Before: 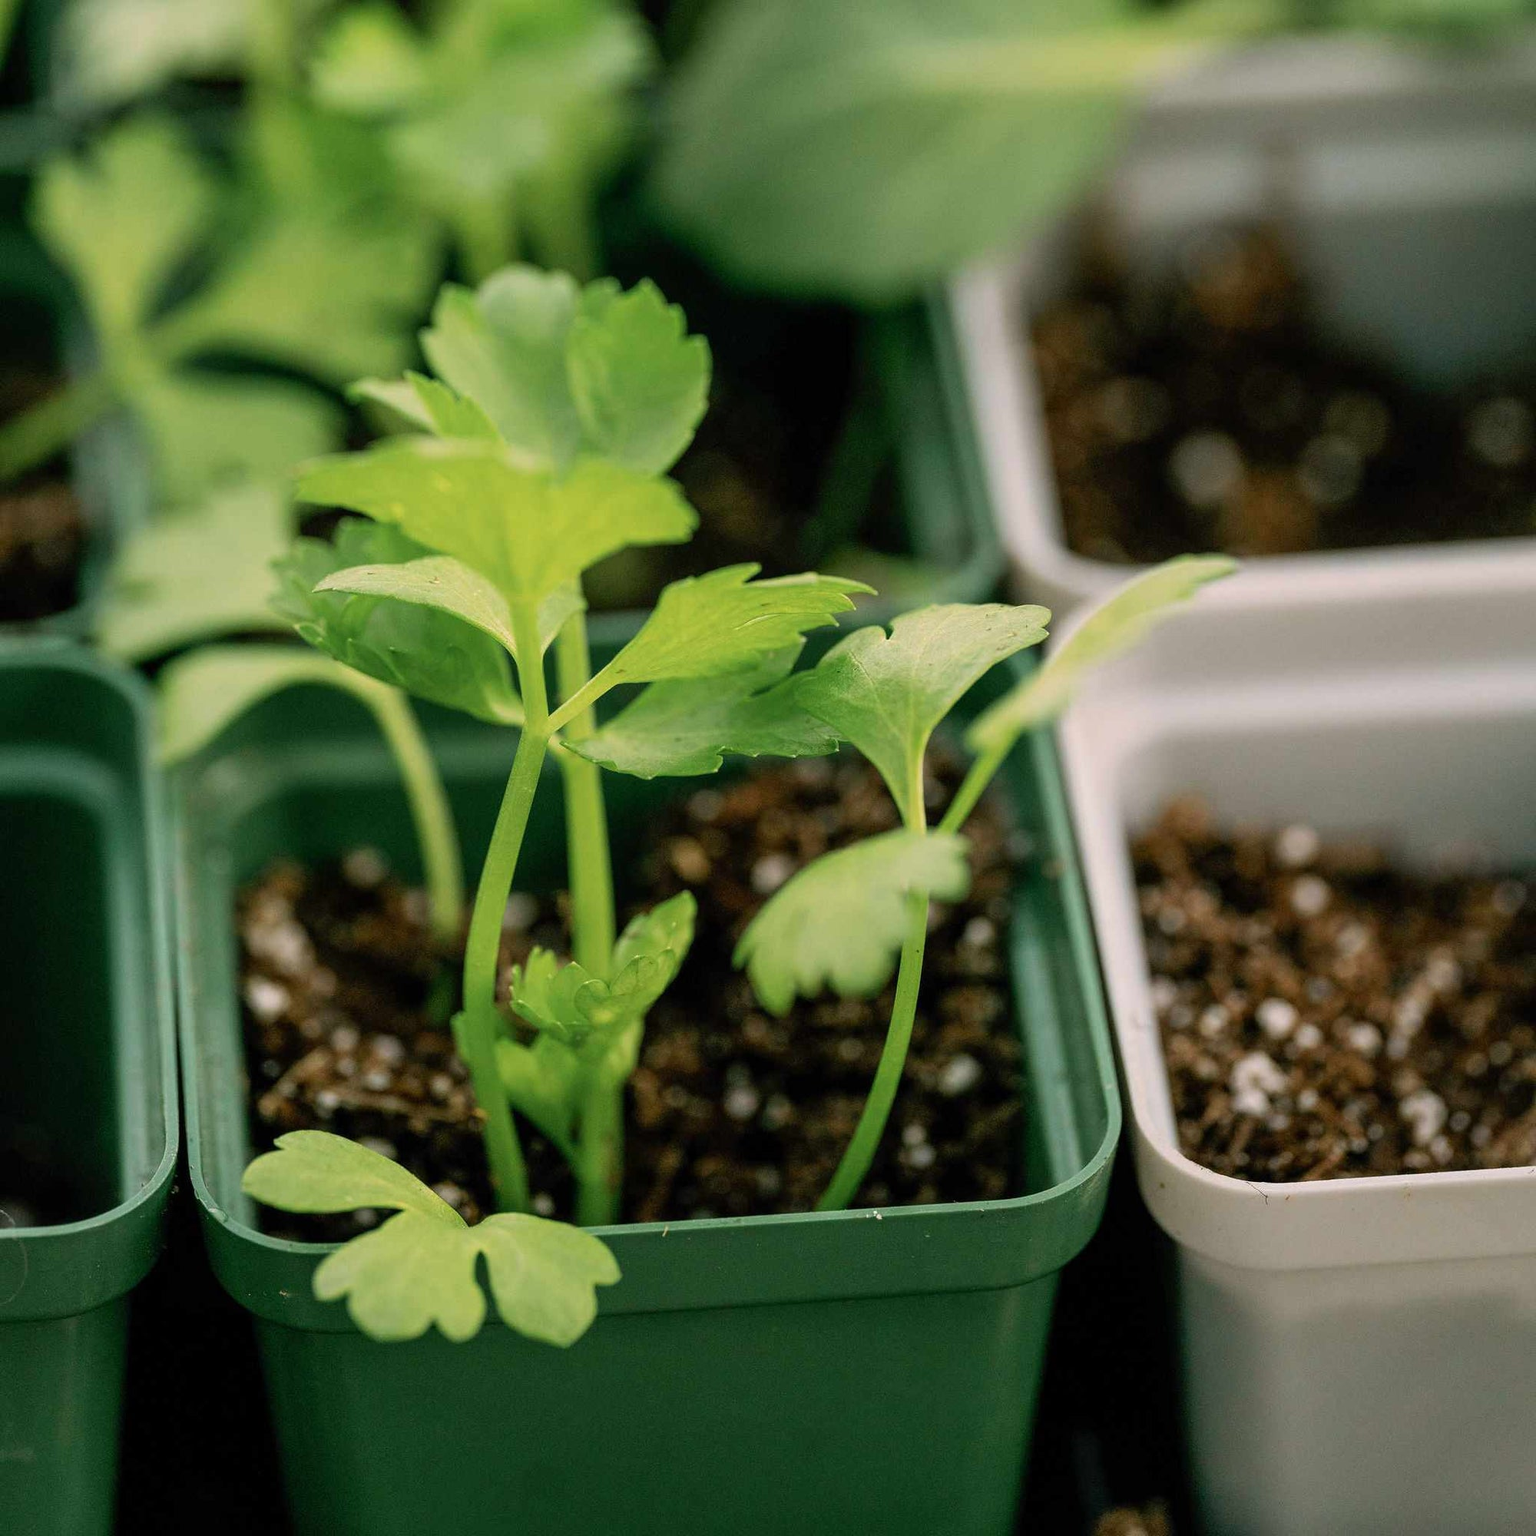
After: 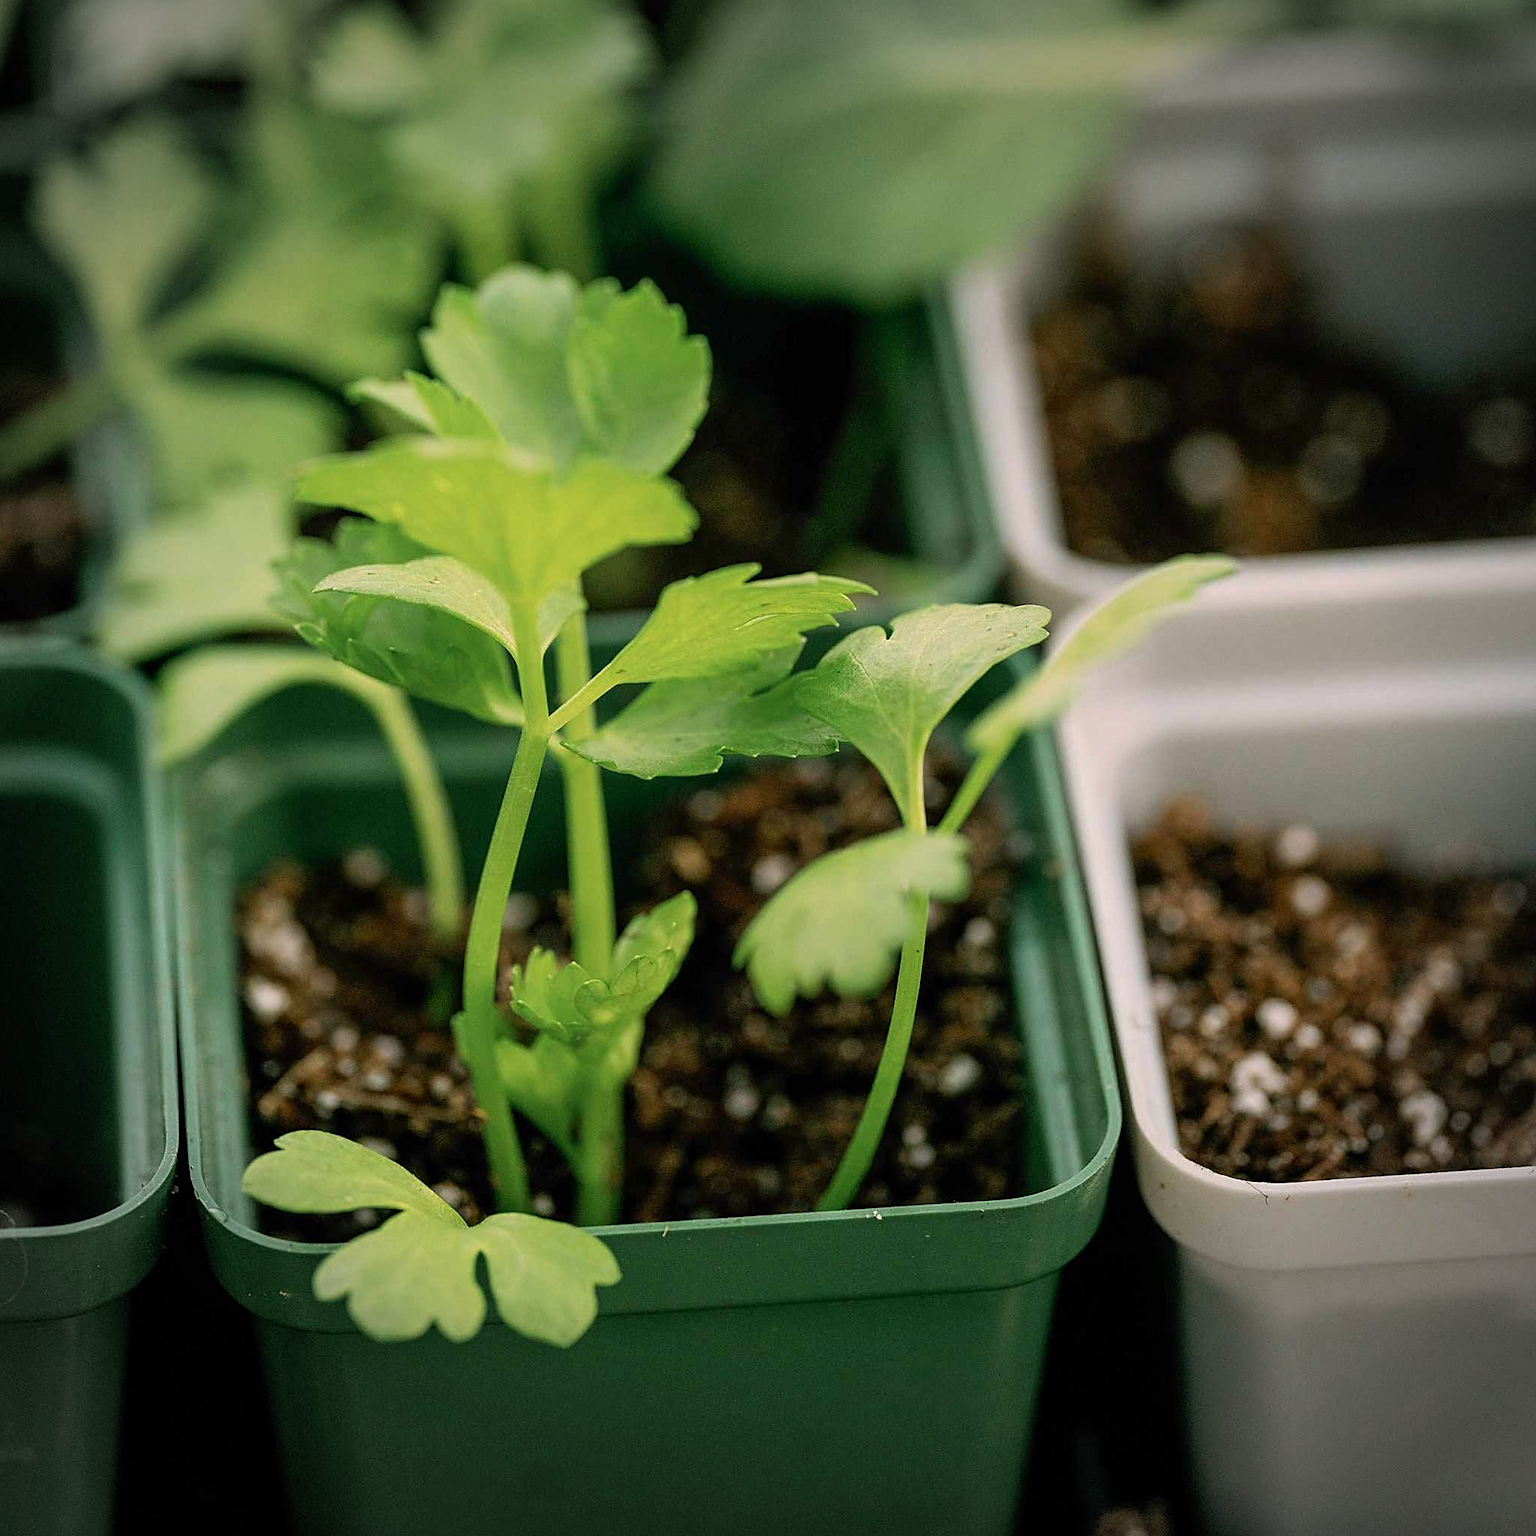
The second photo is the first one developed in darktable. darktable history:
sharpen: on, module defaults
vignetting: width/height ratio 1.094
